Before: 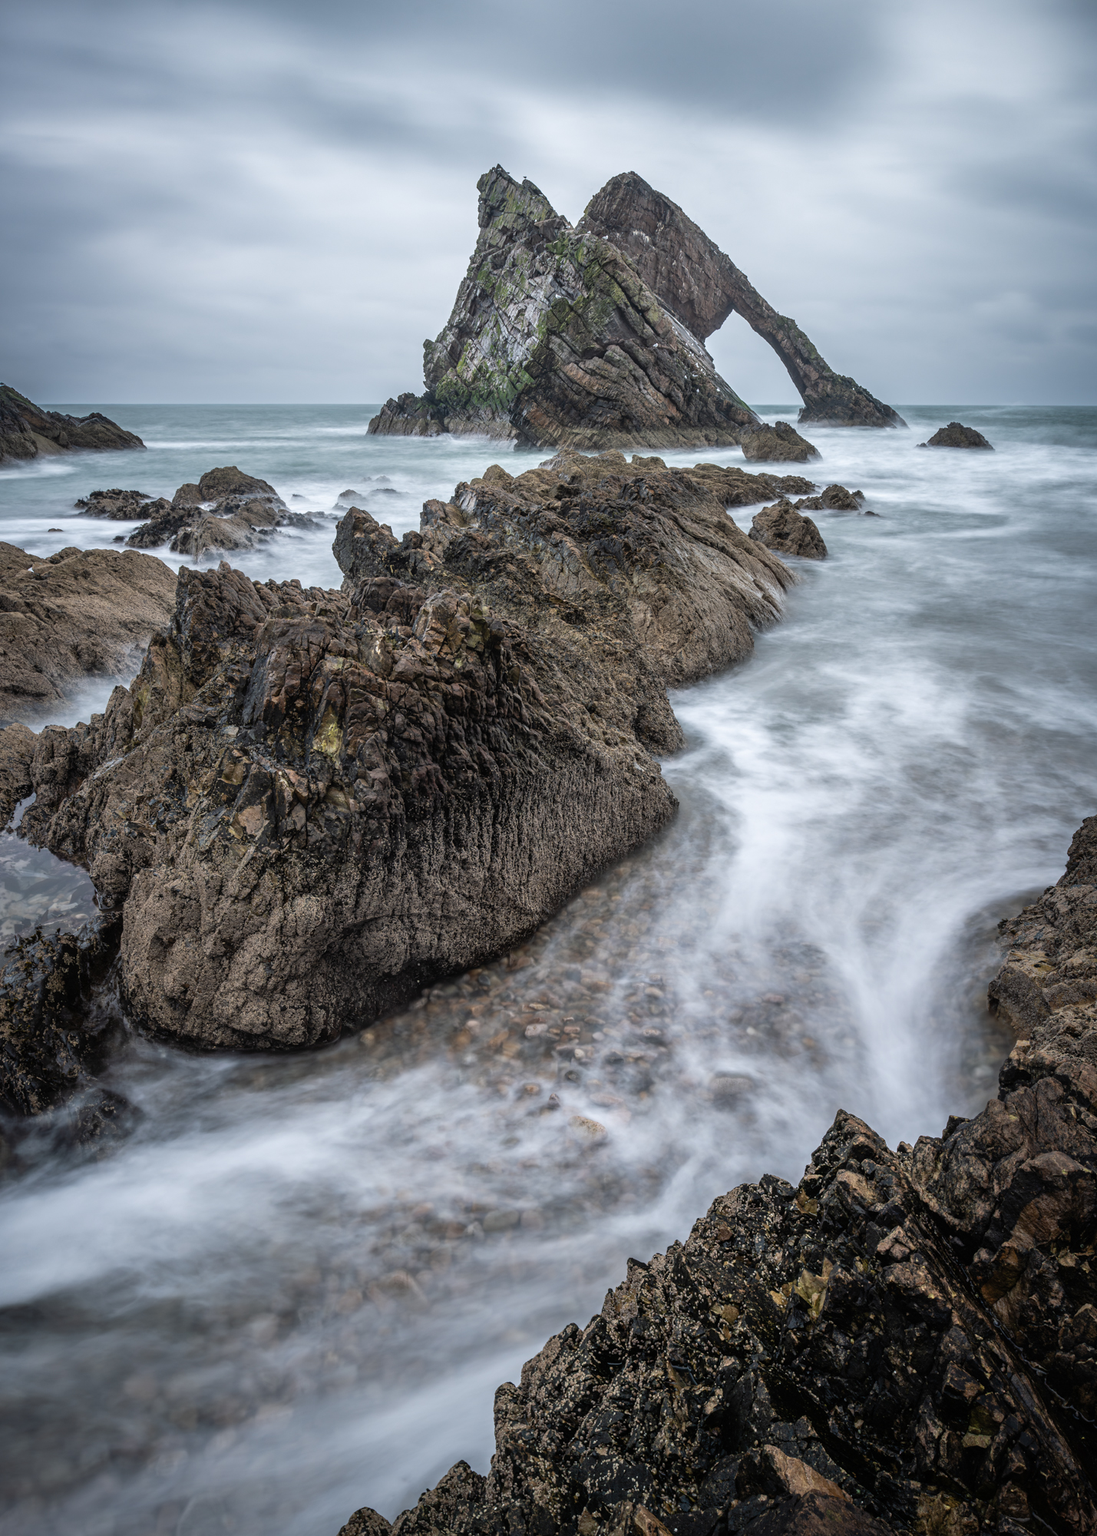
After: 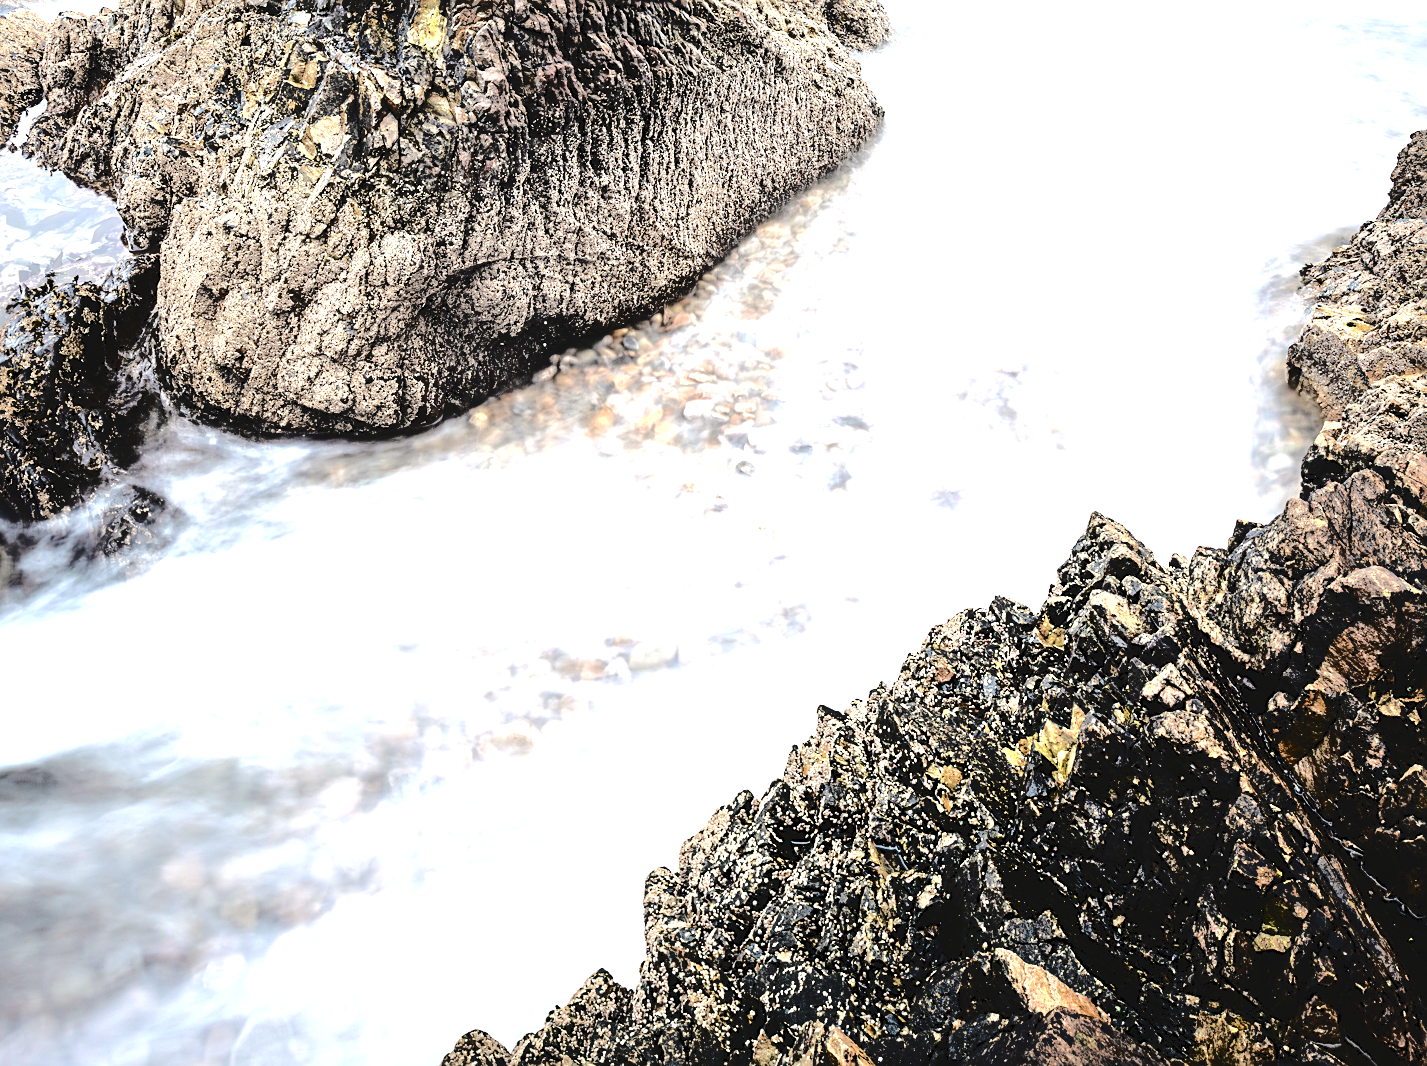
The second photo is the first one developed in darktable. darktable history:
crop and rotate: top 46.696%, right 0.085%
exposure: black level correction 0, exposure 1.744 EV, compensate highlight preservation false
sharpen: on, module defaults
tone curve: curves: ch0 [(0, 0) (0.003, 0.057) (0.011, 0.061) (0.025, 0.065) (0.044, 0.075) (0.069, 0.082) (0.1, 0.09) (0.136, 0.102) (0.177, 0.145) (0.224, 0.195) (0.277, 0.27) (0.335, 0.374) (0.399, 0.486) (0.468, 0.578) (0.543, 0.652) (0.623, 0.717) (0.709, 0.778) (0.801, 0.837) (0.898, 0.909) (1, 1)], color space Lab, independent channels, preserve colors none
base curve: curves: ch0 [(0, 0) (0.073, 0.04) (0.157, 0.139) (0.492, 0.492) (0.758, 0.758) (1, 1)]
tone equalizer: -8 EV -0.778 EV, -7 EV -0.676 EV, -6 EV -0.617 EV, -5 EV -0.422 EV, -3 EV 0.388 EV, -2 EV 0.6 EV, -1 EV 0.687 EV, +0 EV 0.774 EV
color correction: highlights a* 0.826, highlights b* 2.76, saturation 1.1
